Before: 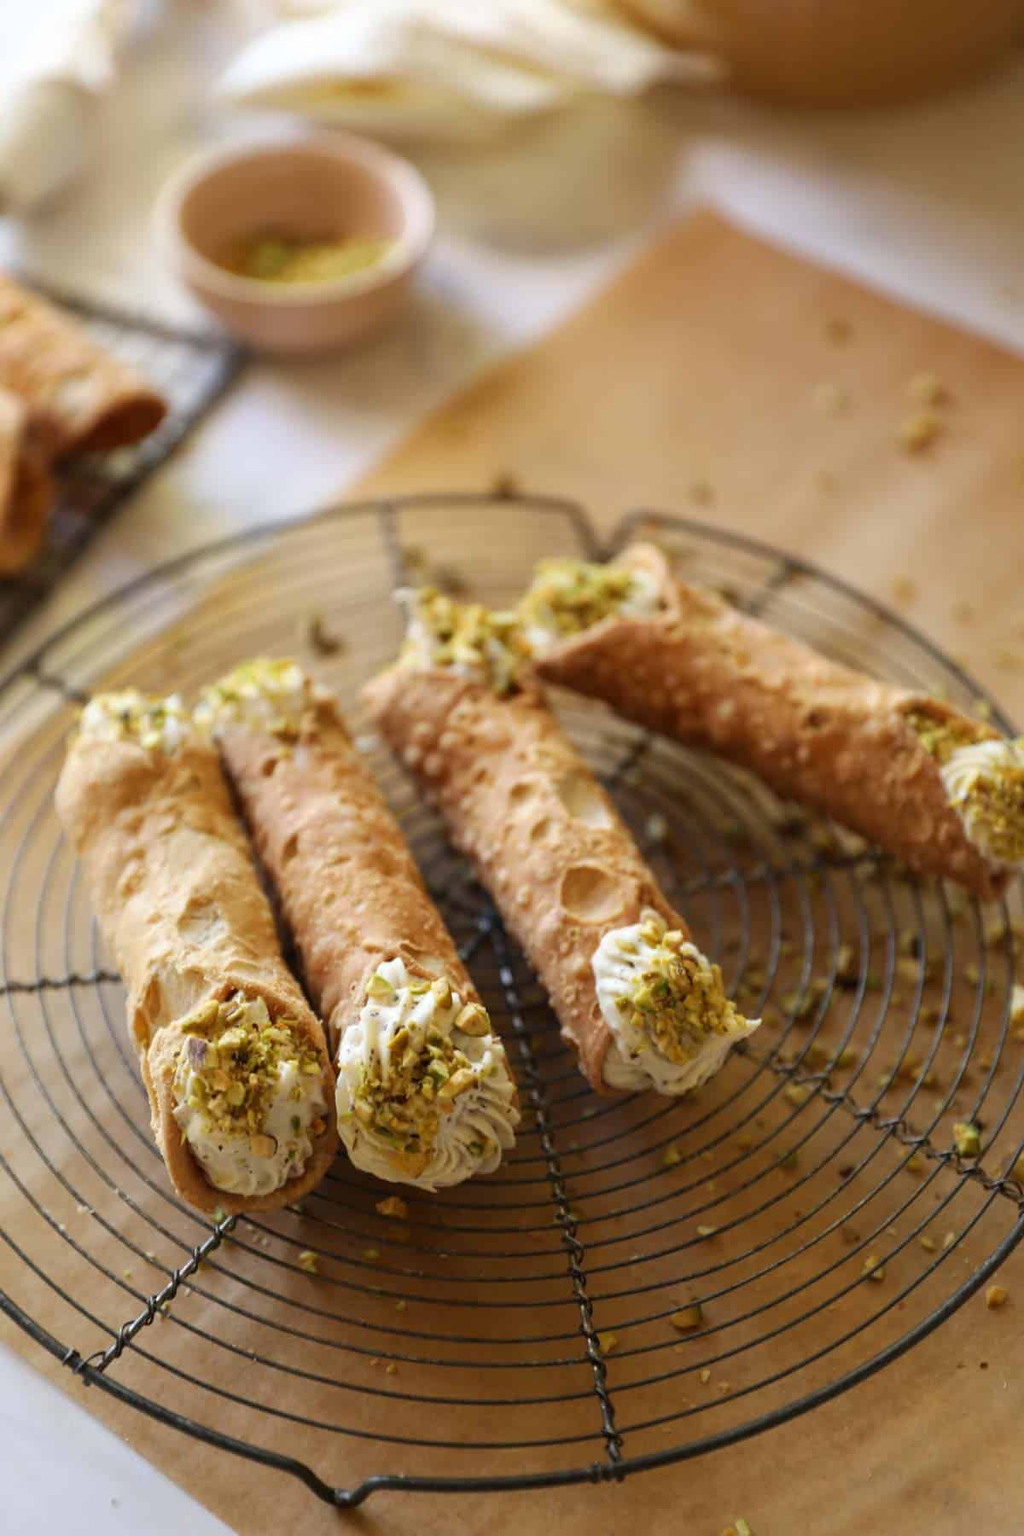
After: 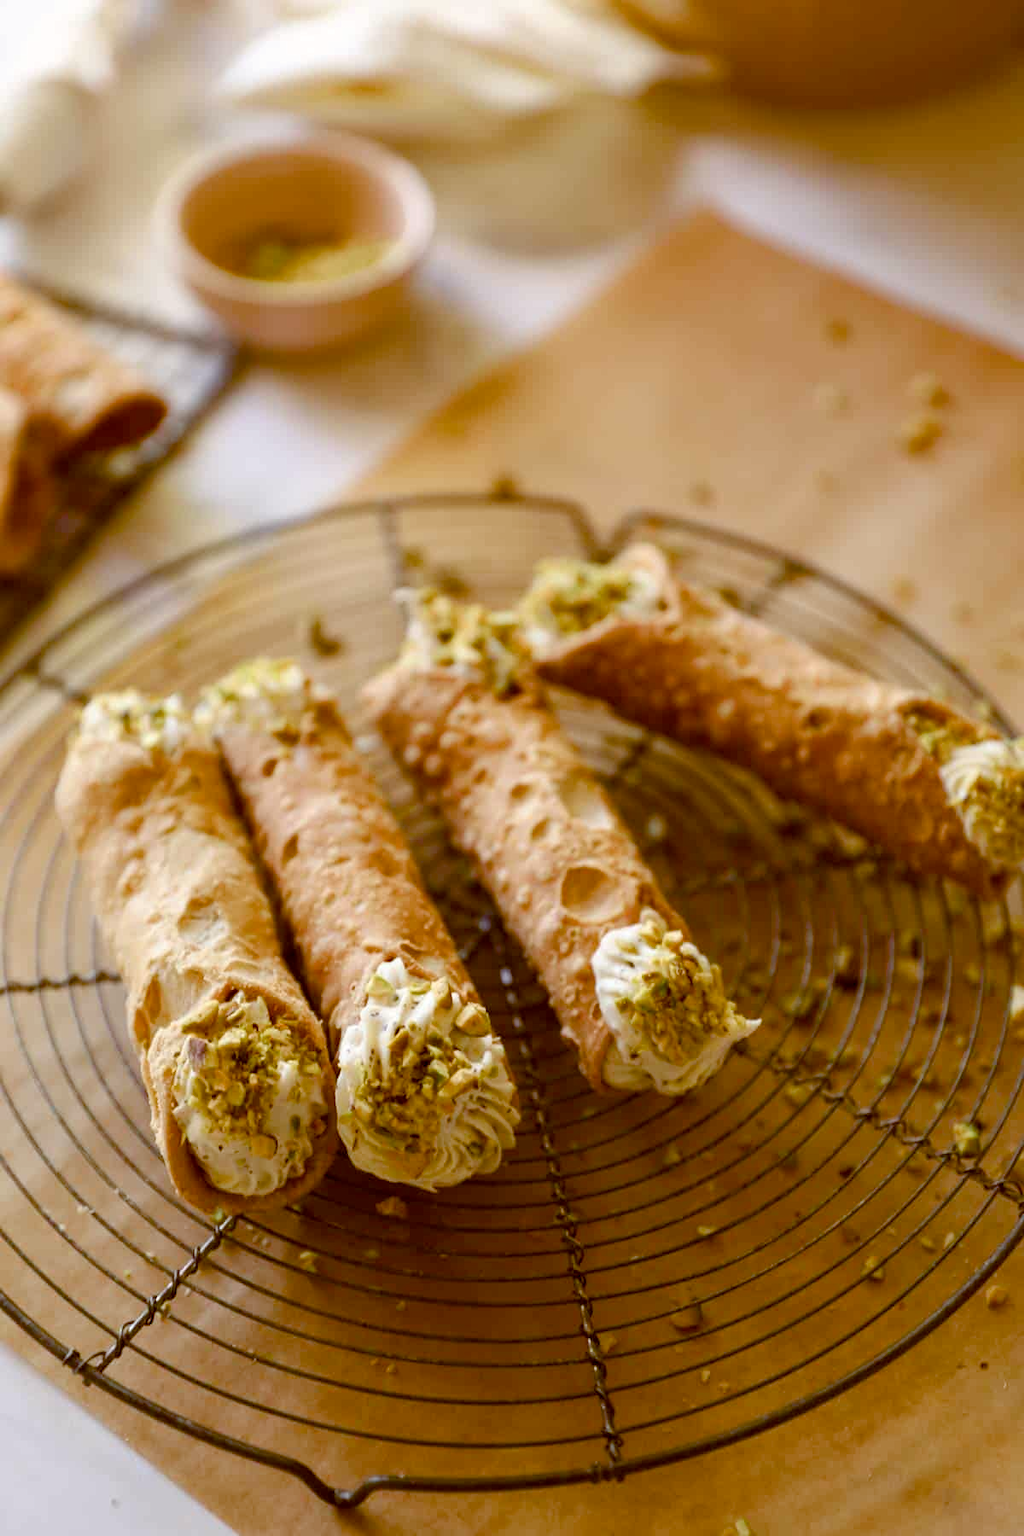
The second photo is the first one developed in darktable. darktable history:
color balance rgb: global offset › chroma 0.397%, global offset › hue 36.85°, perceptual saturation grading › global saturation 20%, perceptual saturation grading › highlights -49.691%, perceptual saturation grading › shadows 24.337%, global vibrance 20%
